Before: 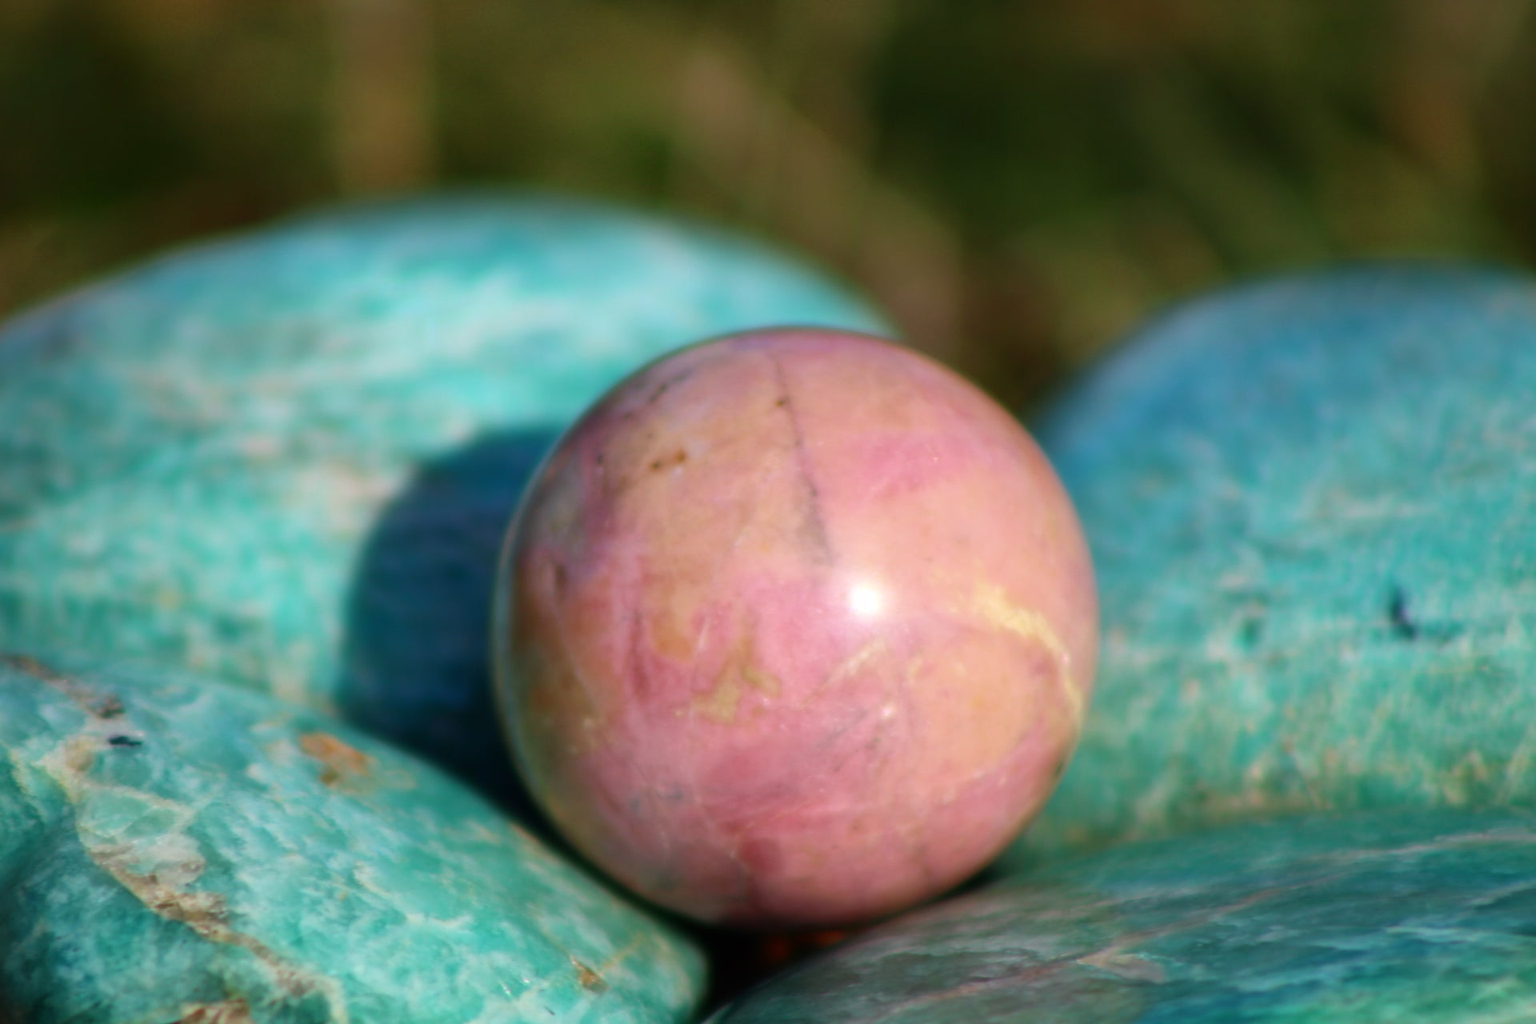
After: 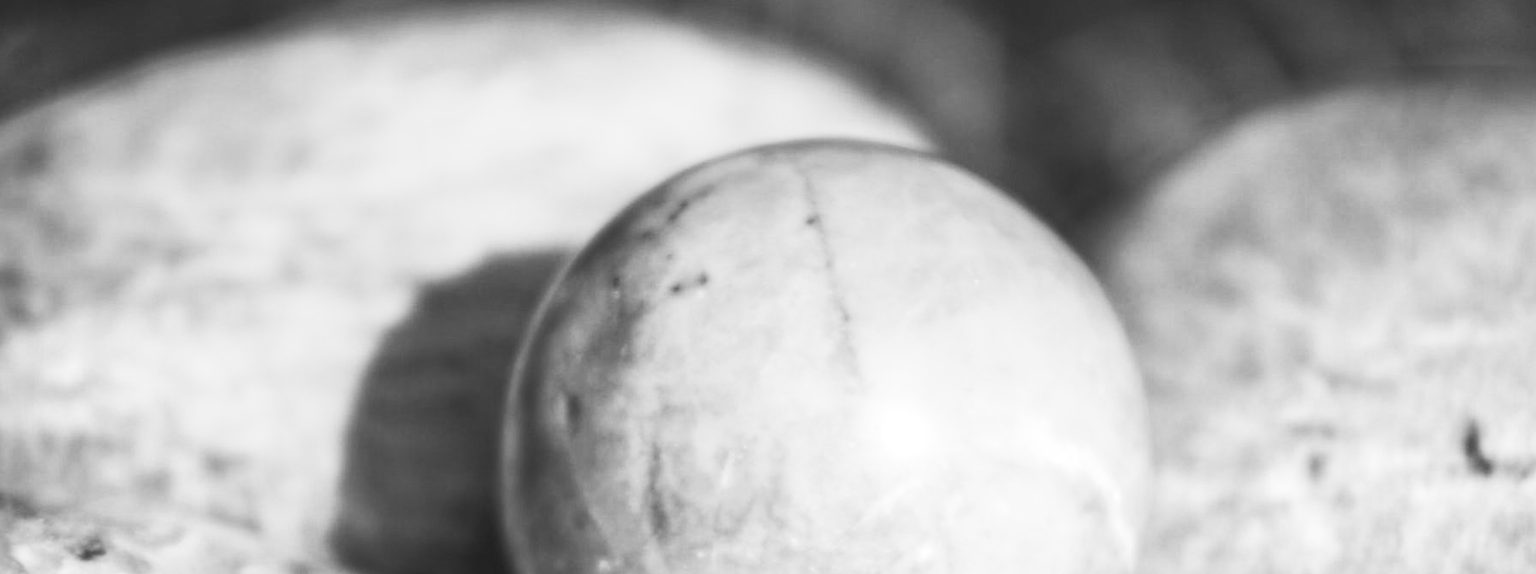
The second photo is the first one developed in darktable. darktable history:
local contrast: highlights 0%, shadows 0%, detail 133%
crop: left 1.744%, top 19.225%, right 5.069%, bottom 28.357%
color balance rgb: perceptual saturation grading › global saturation 35%, perceptual saturation grading › highlights -25%, perceptual saturation grading › shadows 50%
contrast brightness saturation: contrast 0.53, brightness 0.47, saturation -1
